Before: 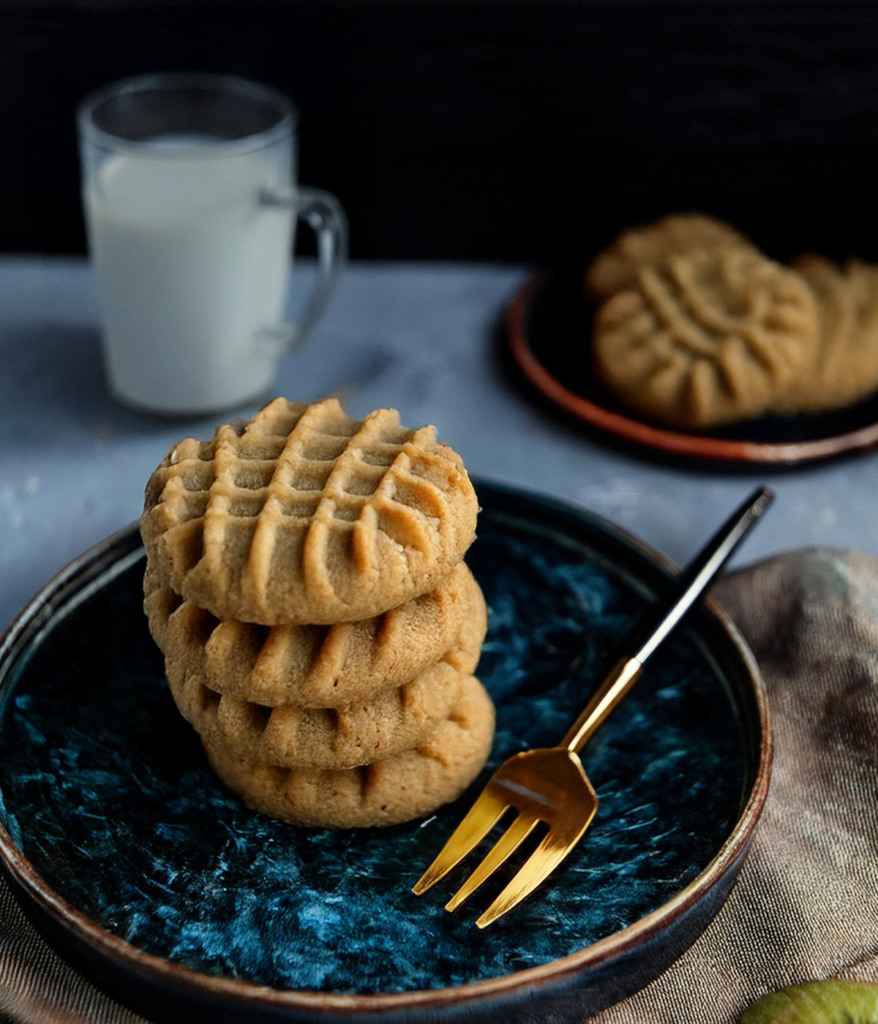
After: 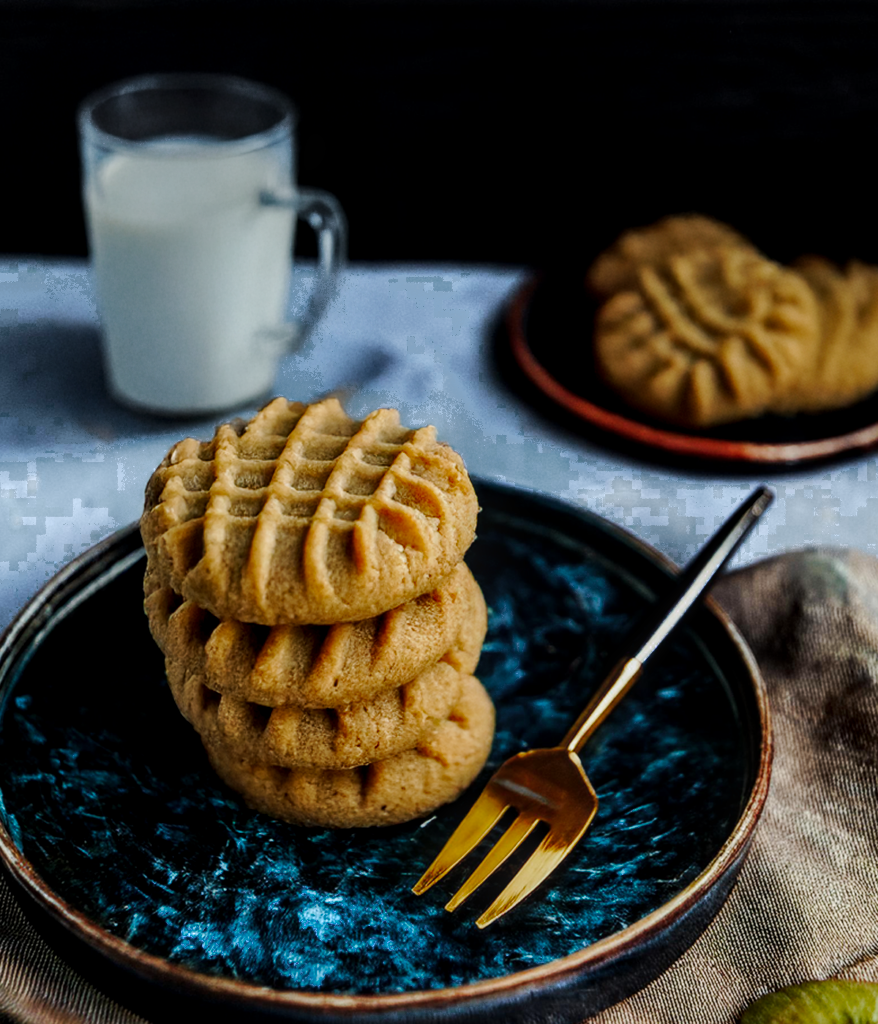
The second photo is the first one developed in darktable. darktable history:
tone equalizer: -7 EV 0.111 EV, mask exposure compensation -0.502 EV
local contrast: on, module defaults
exposure: black level correction 0.001, compensate exposure bias true, compensate highlight preservation false
color zones: curves: ch0 [(0.203, 0.433) (0.607, 0.517) (0.697, 0.696) (0.705, 0.897)]
tone curve: curves: ch0 [(0, 0) (0.126, 0.086) (0.338, 0.327) (0.494, 0.55) (0.703, 0.762) (1, 1)]; ch1 [(0, 0) (0.346, 0.324) (0.45, 0.431) (0.5, 0.5) (0.522, 0.517) (0.55, 0.578) (1, 1)]; ch2 [(0, 0) (0.44, 0.424) (0.501, 0.499) (0.554, 0.563) (0.622, 0.667) (0.707, 0.746) (1, 1)], preserve colors none
